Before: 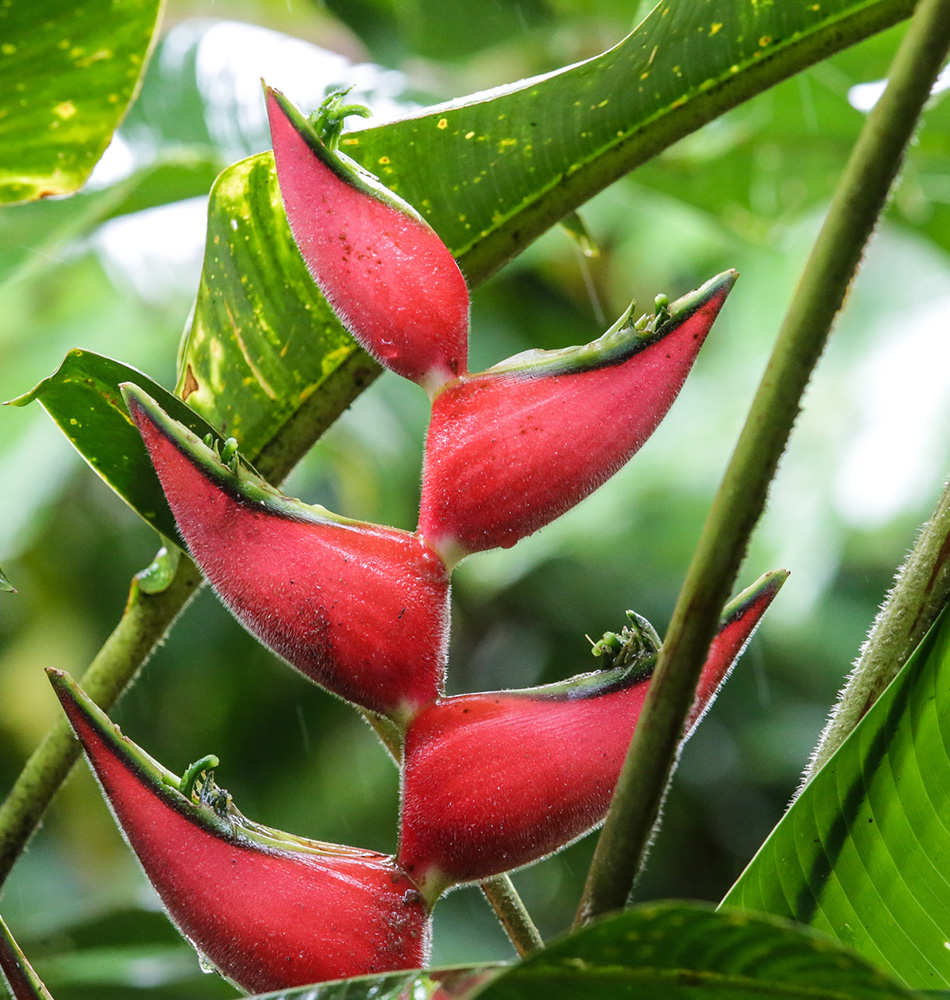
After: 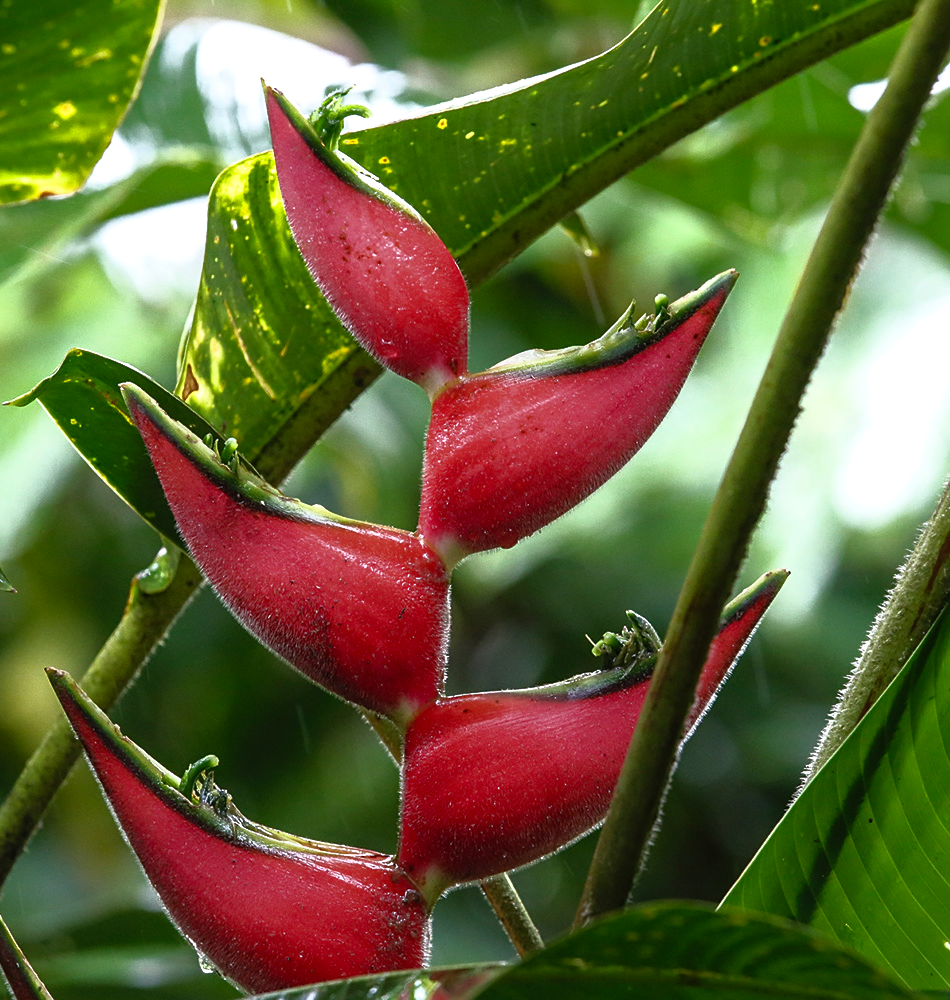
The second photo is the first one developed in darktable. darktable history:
base curve: curves: ch0 [(0, 0) (0.564, 0.291) (0.802, 0.731) (1, 1)]
exposure: exposure 0.124 EV, compensate exposure bias true, compensate highlight preservation false
contrast brightness saturation: contrast 0.204, brightness 0.159, saturation 0.217
sharpen: amount 0.207
